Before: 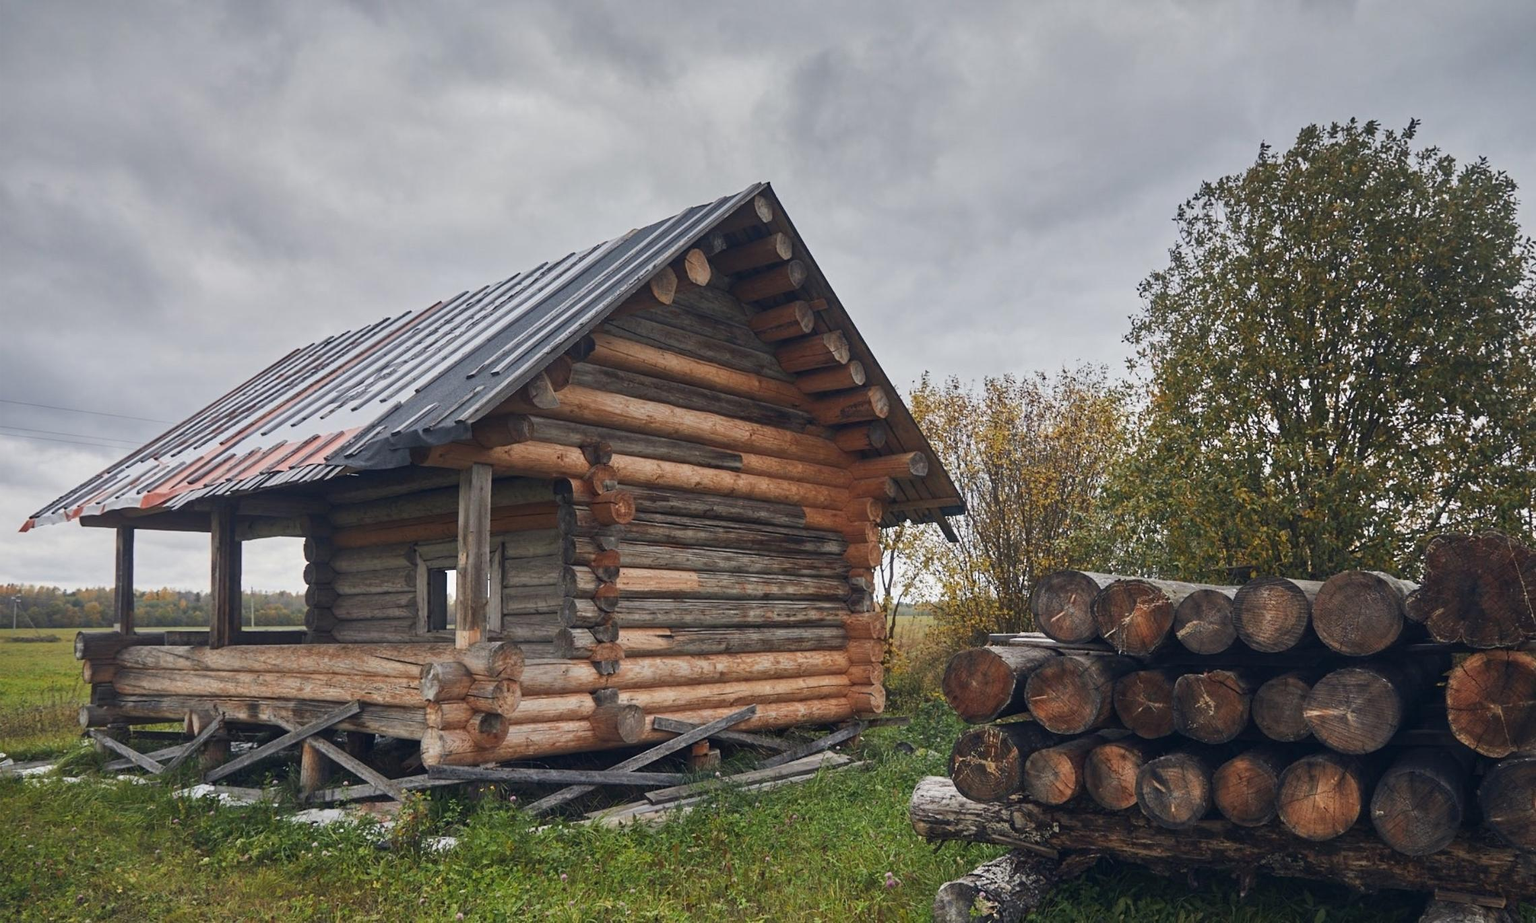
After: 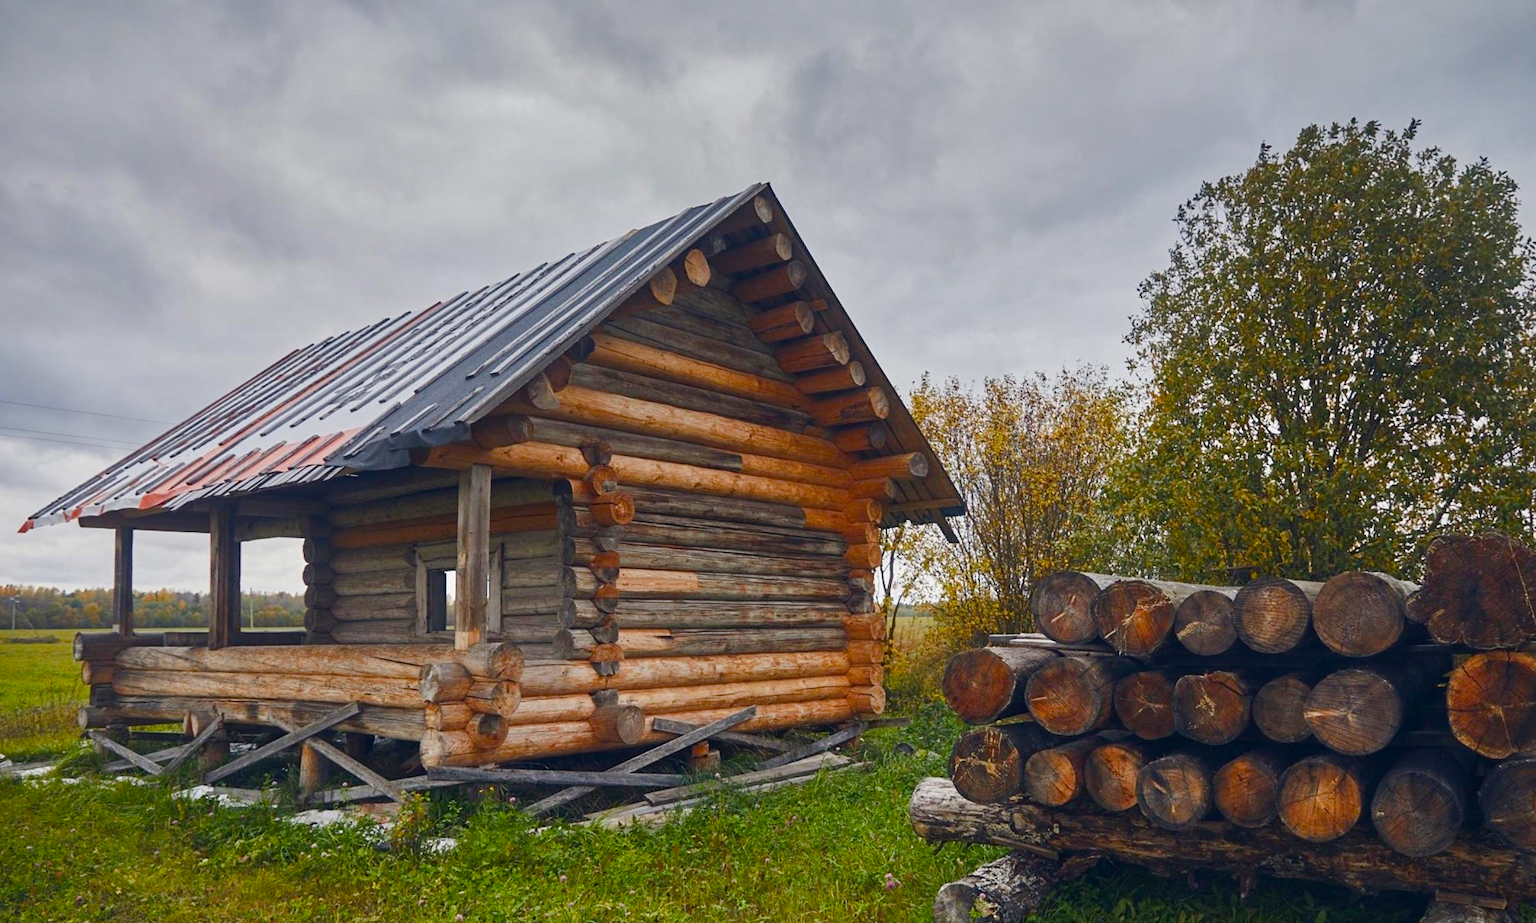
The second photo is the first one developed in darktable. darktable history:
color balance rgb: perceptual saturation grading › global saturation 28.105%, perceptual saturation grading › highlights -25.037%, perceptual saturation grading › mid-tones 25.289%, perceptual saturation grading › shadows 49.633%, global vibrance 14.778%
crop: left 0.091%
